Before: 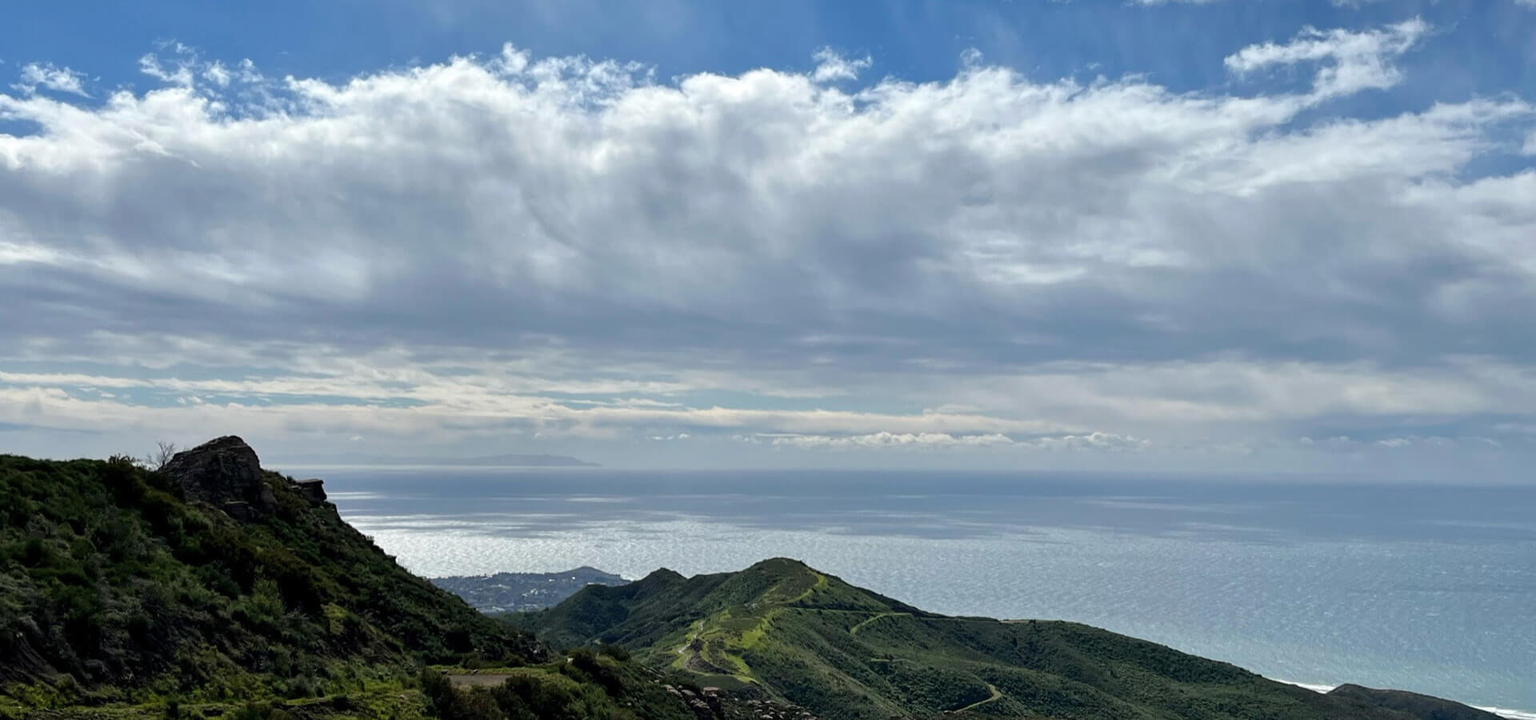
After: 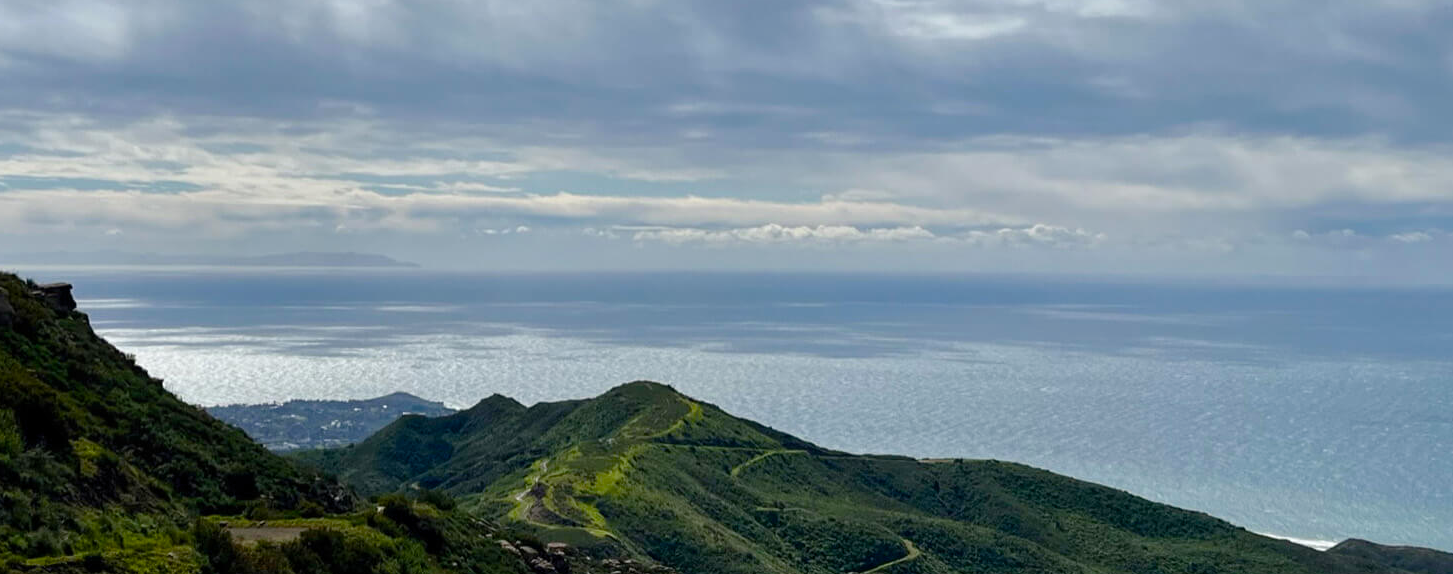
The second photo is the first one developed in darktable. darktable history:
crop and rotate: left 17.299%, top 35.115%, right 7.015%, bottom 1.024%
bloom: size 13.65%, threshold 98.39%, strength 4.82%
color balance rgb: perceptual saturation grading › global saturation 20%, perceptual saturation grading › highlights -25%, perceptual saturation grading › shadows 50%
